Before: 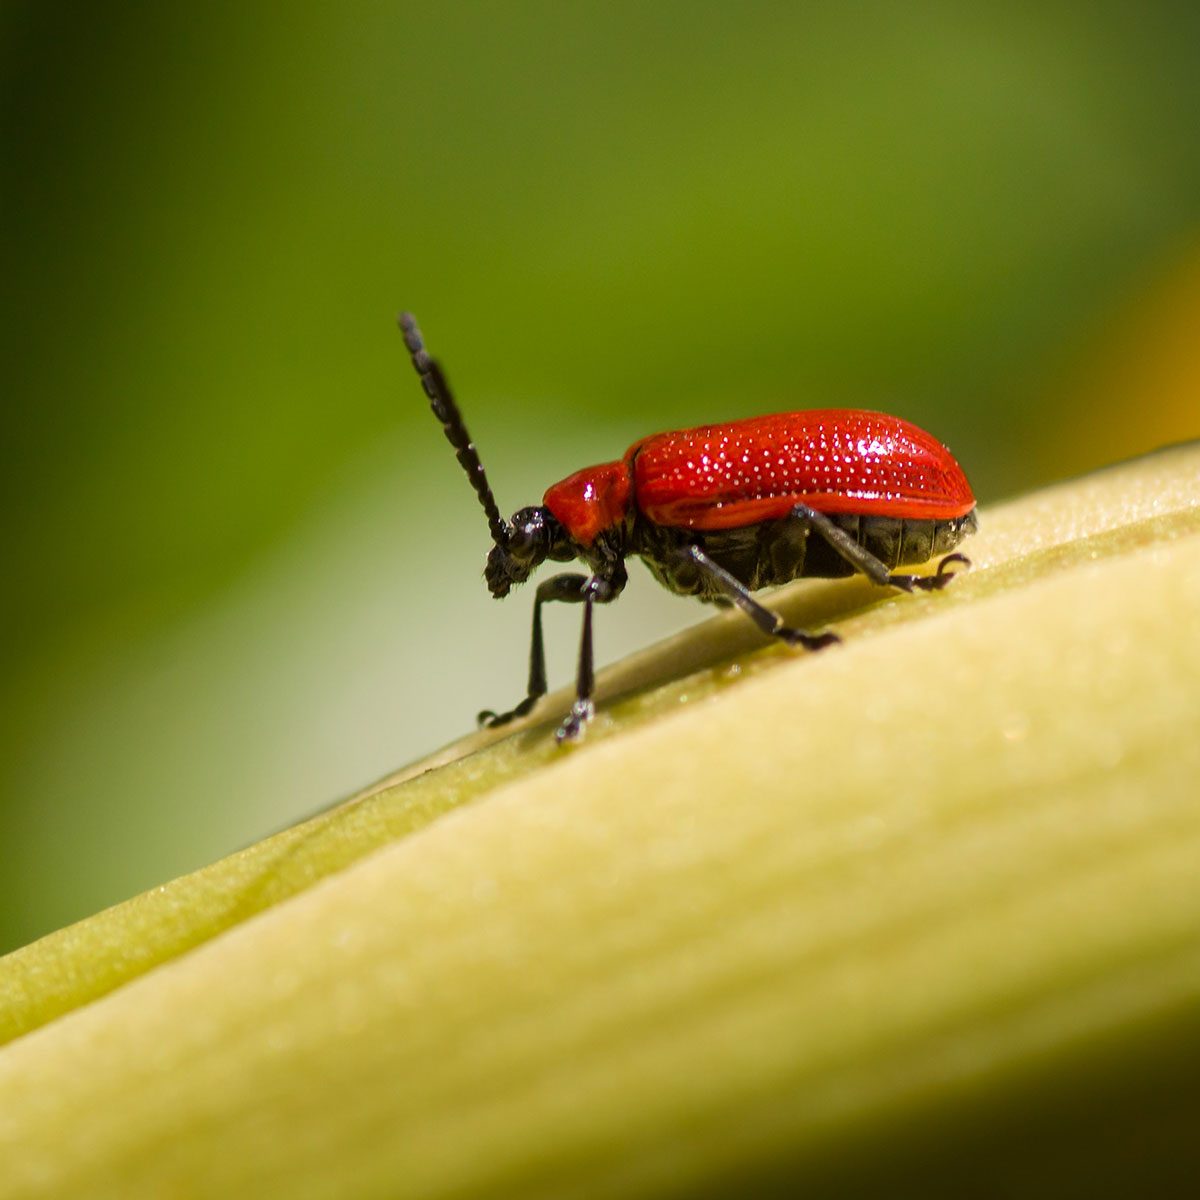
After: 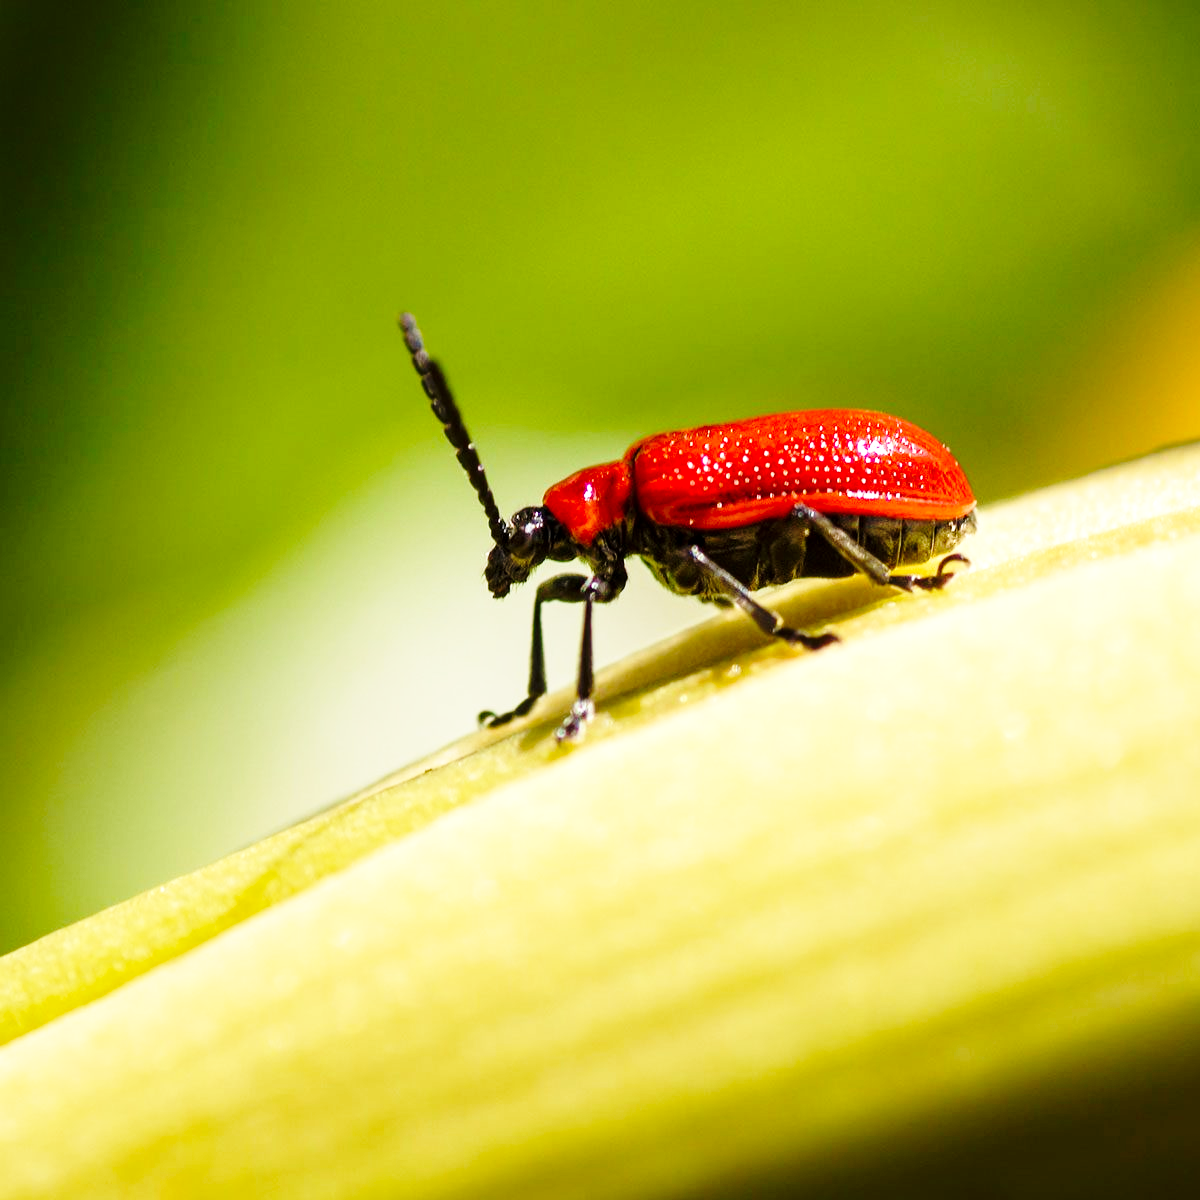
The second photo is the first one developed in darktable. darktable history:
local contrast: highlights 100%, shadows 102%, detail 120%, midtone range 0.2
base curve: curves: ch0 [(0, 0) (0.028, 0.03) (0.105, 0.232) (0.387, 0.748) (0.754, 0.968) (1, 1)], preserve colors none
